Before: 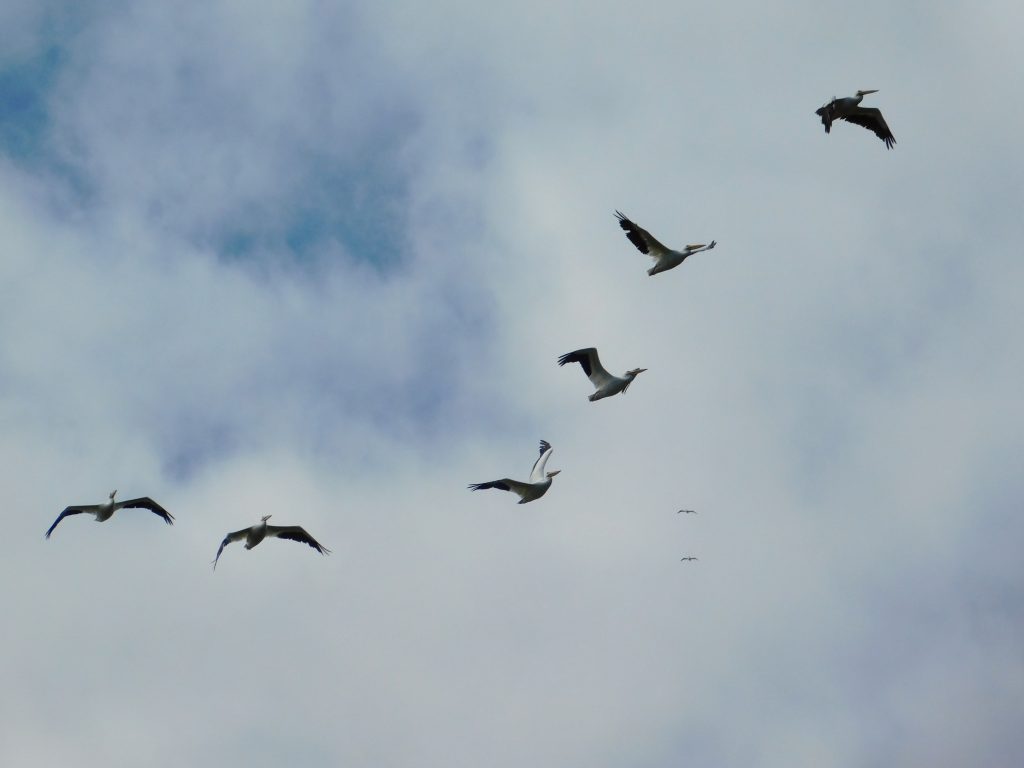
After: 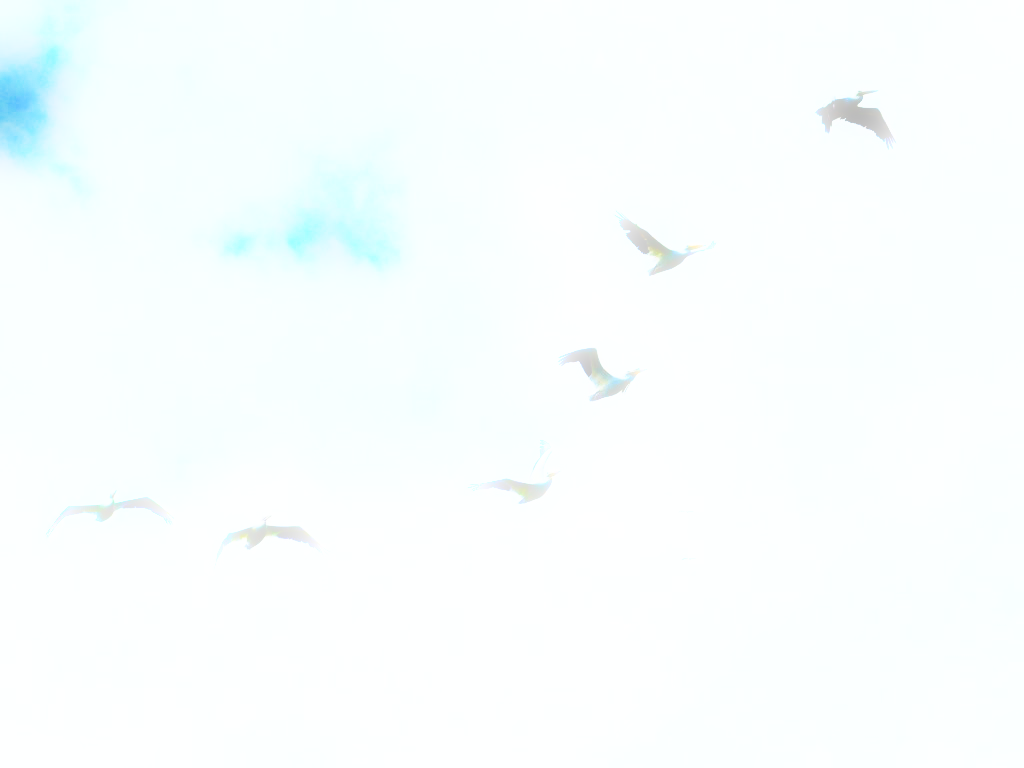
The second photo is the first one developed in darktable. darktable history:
base curve: curves: ch0 [(0, 0) (0.007, 0.004) (0.027, 0.03) (0.046, 0.07) (0.207, 0.54) (0.442, 0.872) (0.673, 0.972) (1, 1)], preserve colors none
tone curve: curves: ch0 [(0, 0) (0.003, 0.008) (0.011, 0.008) (0.025, 0.011) (0.044, 0.017) (0.069, 0.029) (0.1, 0.045) (0.136, 0.067) (0.177, 0.103) (0.224, 0.151) (0.277, 0.21) (0.335, 0.285) (0.399, 0.37) (0.468, 0.462) (0.543, 0.568) (0.623, 0.679) (0.709, 0.79) (0.801, 0.876) (0.898, 0.936) (1, 1)], preserve colors none
white balance: emerald 1
bloom: size 5%, threshold 95%, strength 15%
